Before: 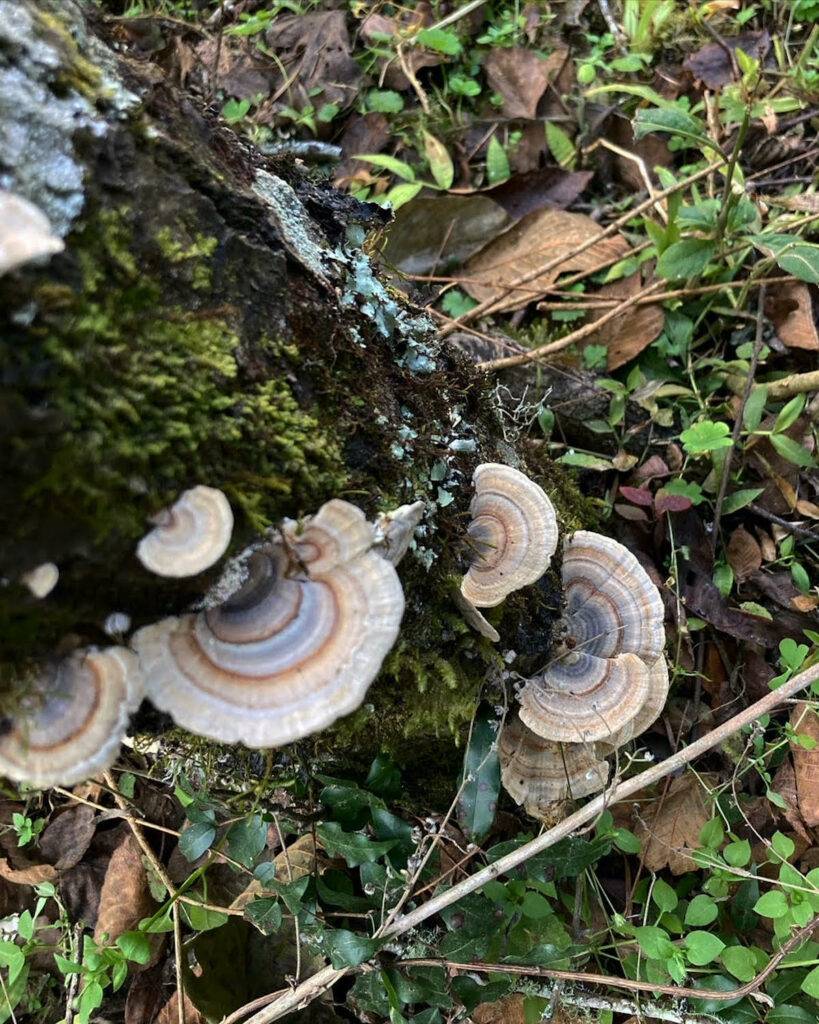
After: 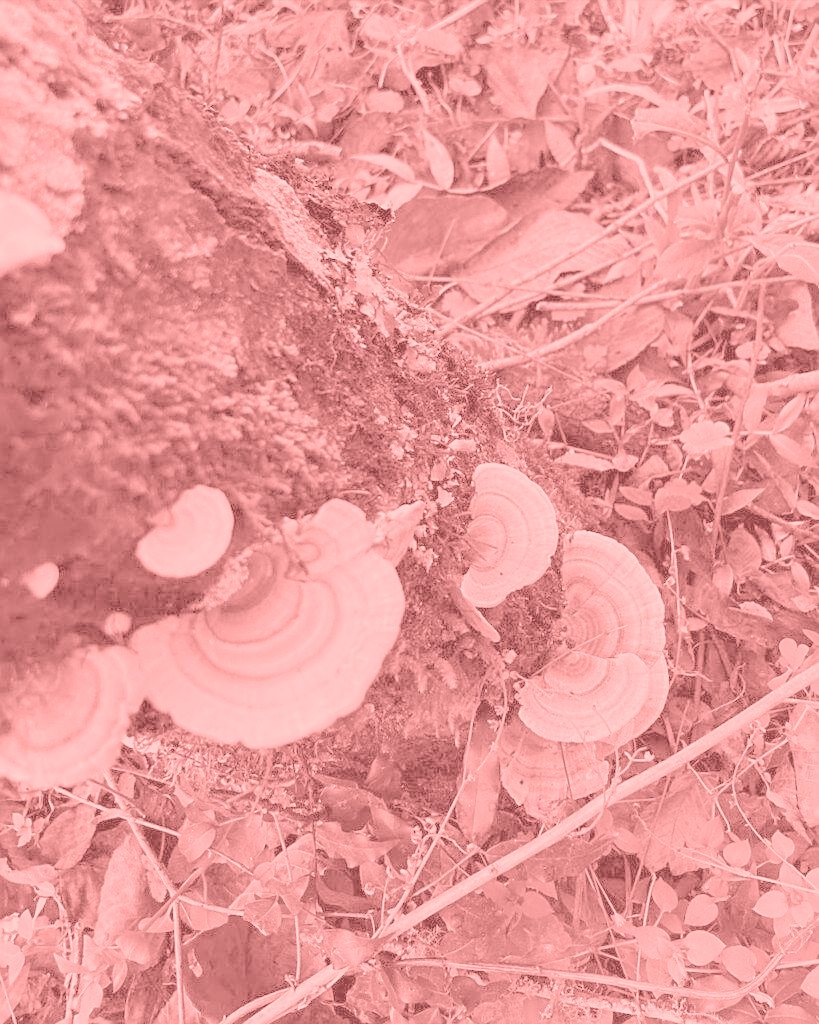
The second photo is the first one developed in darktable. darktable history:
sharpen: on, module defaults
colorize: saturation 51%, source mix 50.67%, lightness 50.67%
